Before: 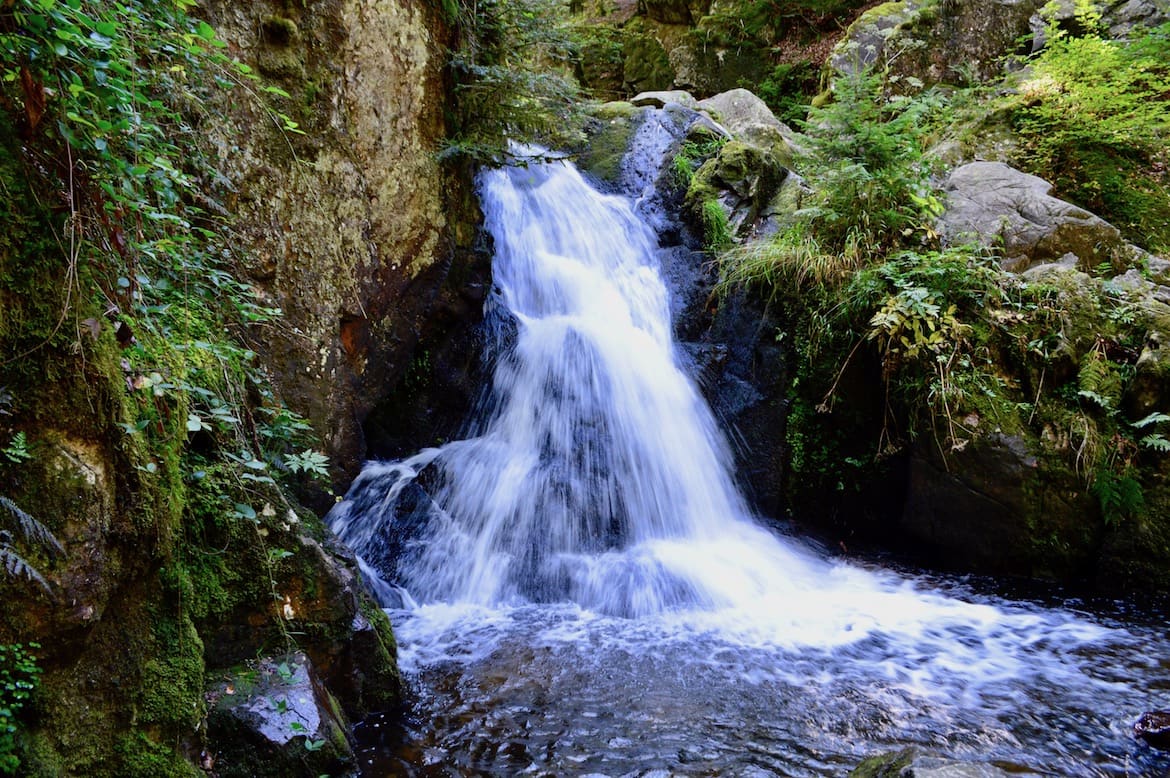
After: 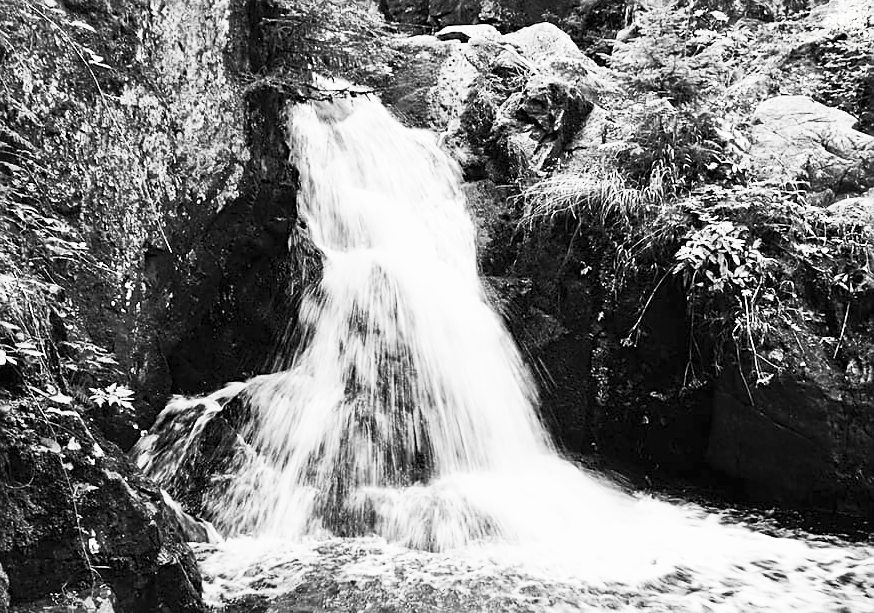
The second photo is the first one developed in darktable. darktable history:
sharpen: on, module defaults
contrast brightness saturation: contrast 0.53, brightness 0.465, saturation -0.994
crop: left 16.68%, top 8.571%, right 8.601%, bottom 12.617%
exposure: exposure -0.003 EV, compensate exposure bias true, compensate highlight preservation false
